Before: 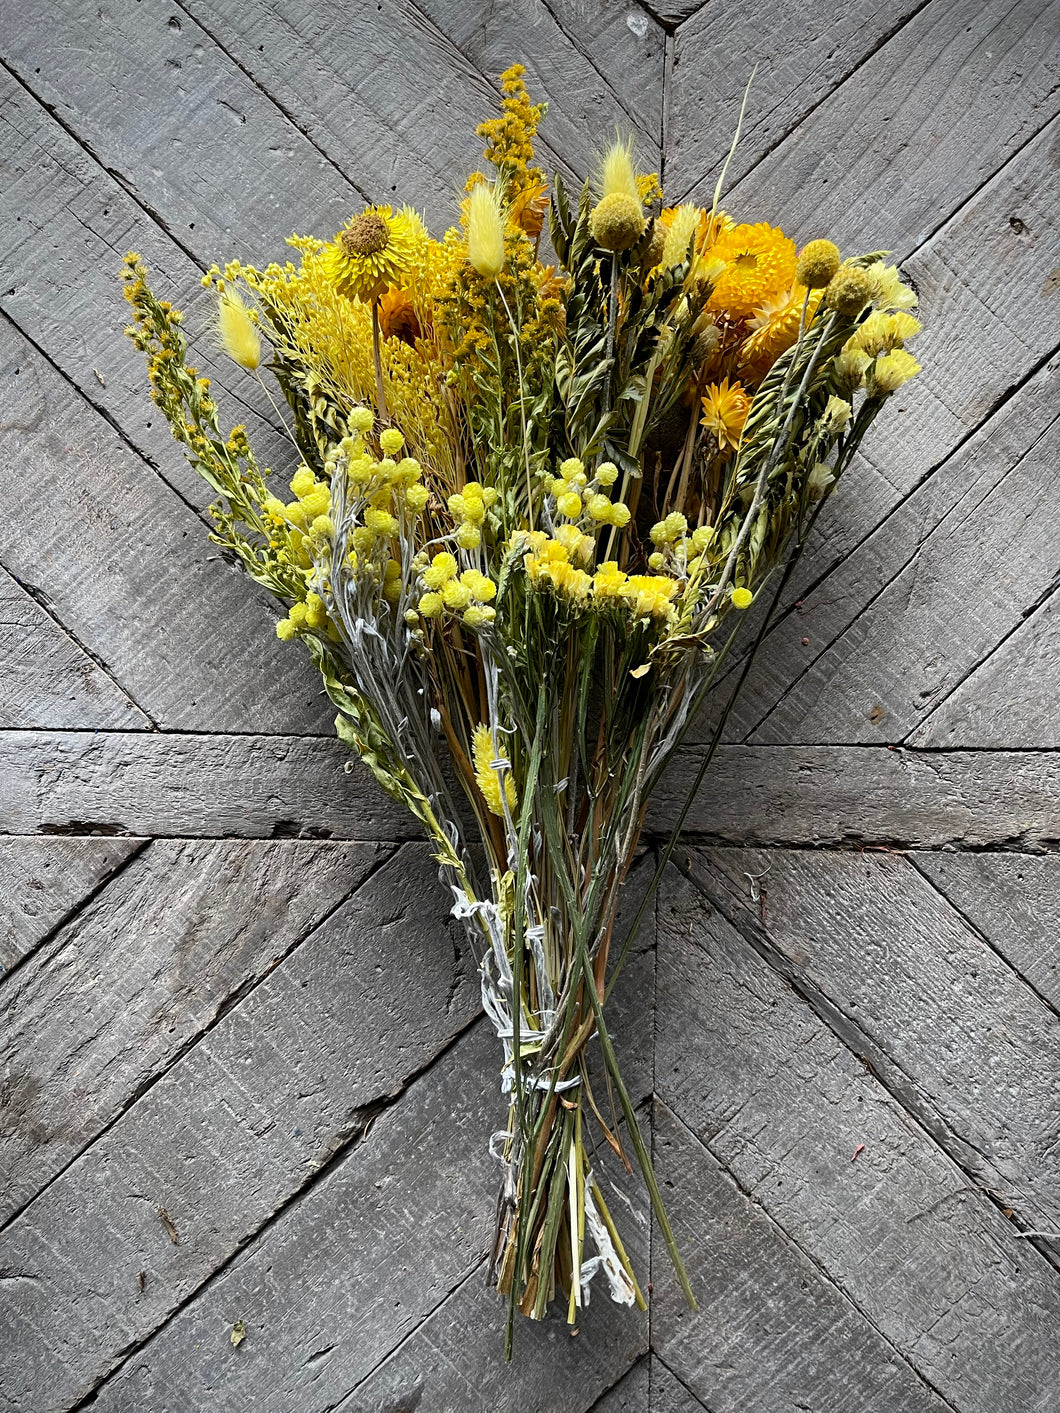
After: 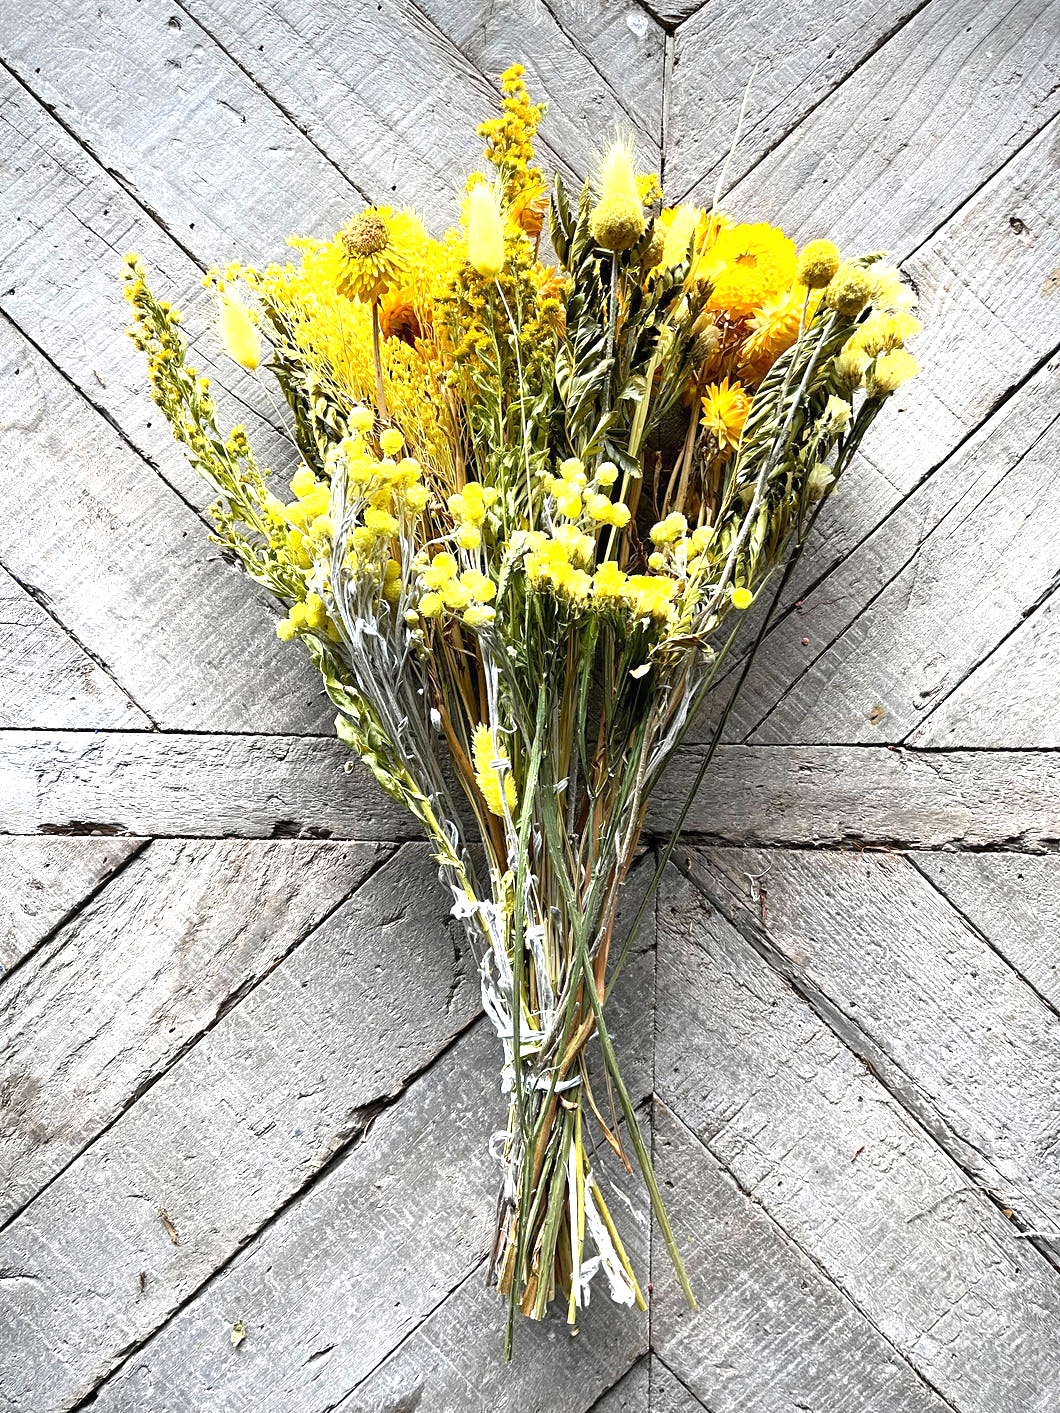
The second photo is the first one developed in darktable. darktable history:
exposure: black level correction 0, exposure 1.385 EV, compensate highlight preservation false
